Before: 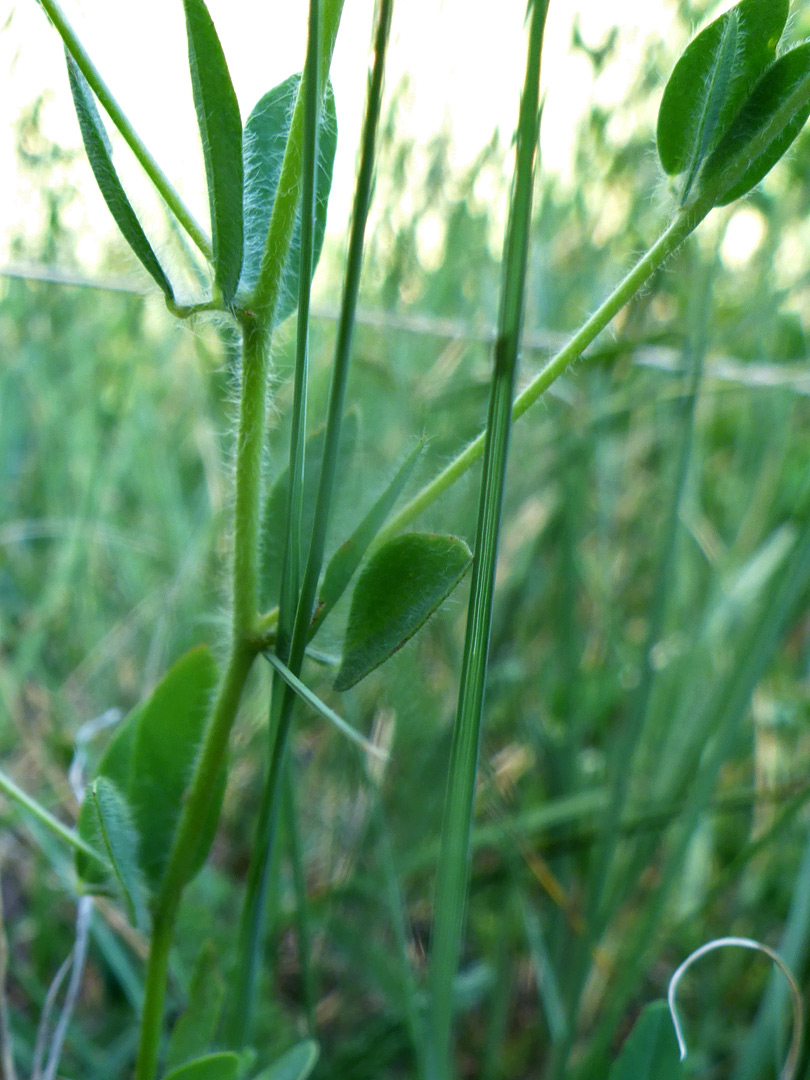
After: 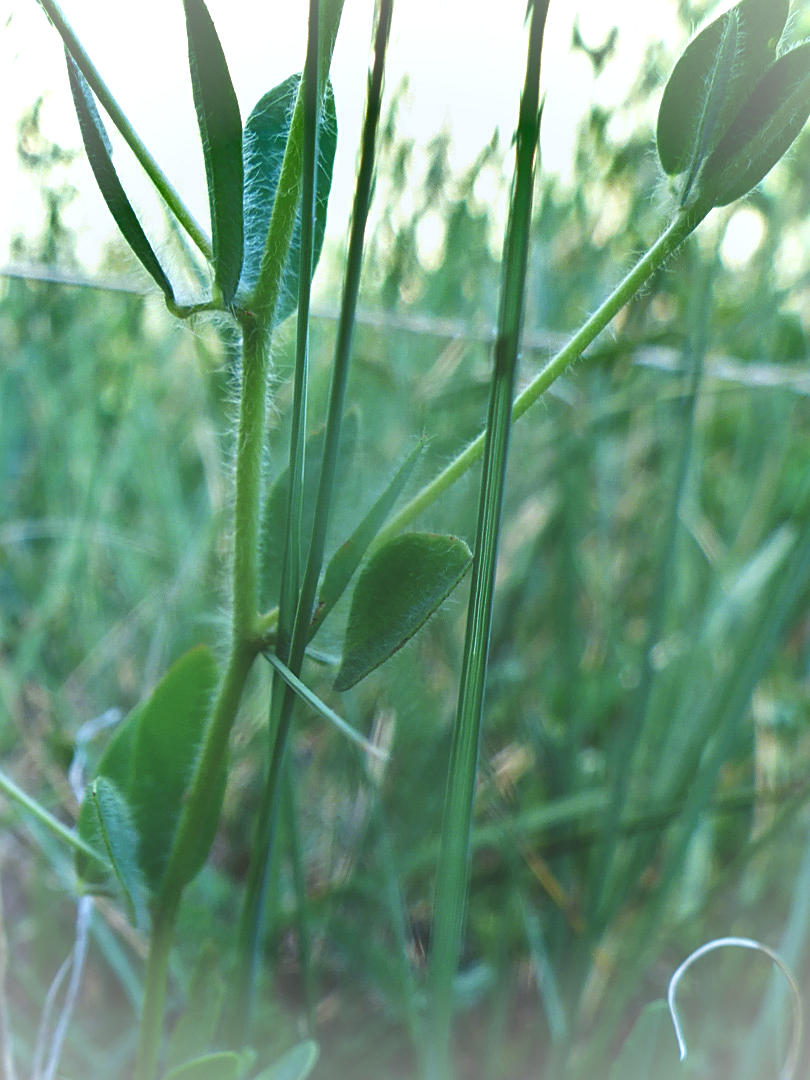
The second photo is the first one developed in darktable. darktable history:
exposure: black level correction -0.023, exposure -0.036 EV, compensate highlight preservation false
vignetting: brightness 0.318, saturation -0.003
color correction: highlights a* -0.834, highlights b* -9.05
sharpen: amount 0.493
shadows and highlights: soften with gaussian
